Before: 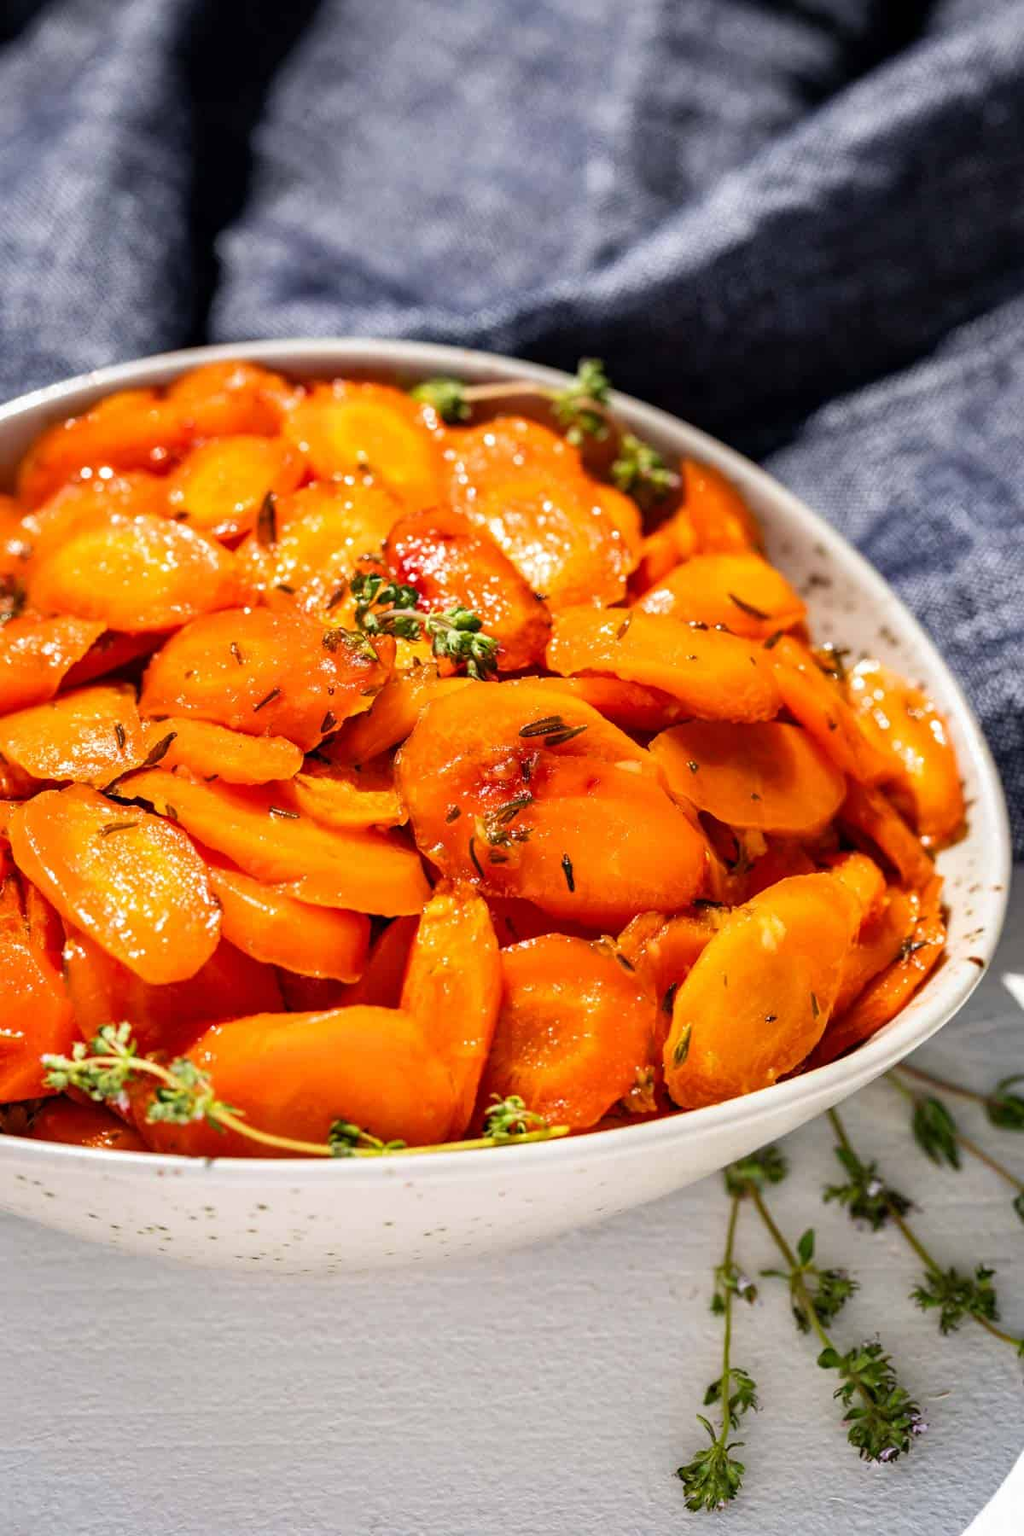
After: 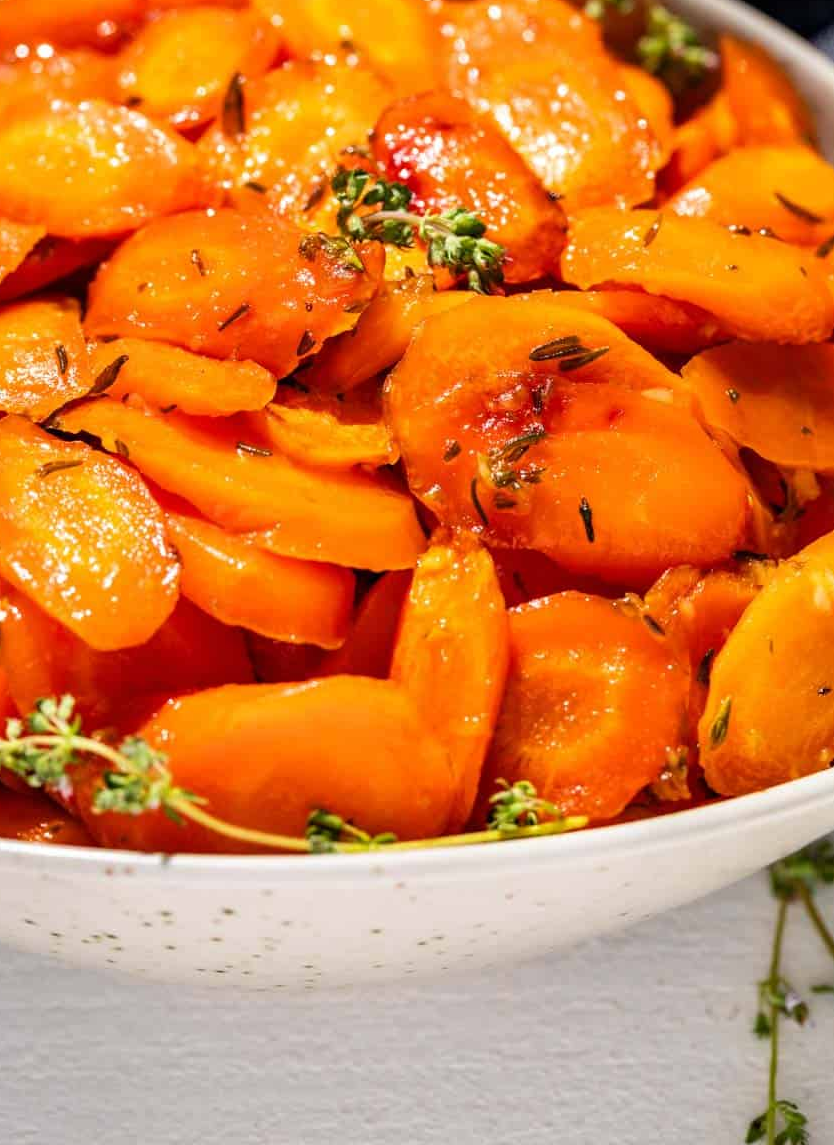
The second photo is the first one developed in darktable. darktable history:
crop: left 6.645%, top 27.957%, right 23.798%, bottom 8.414%
